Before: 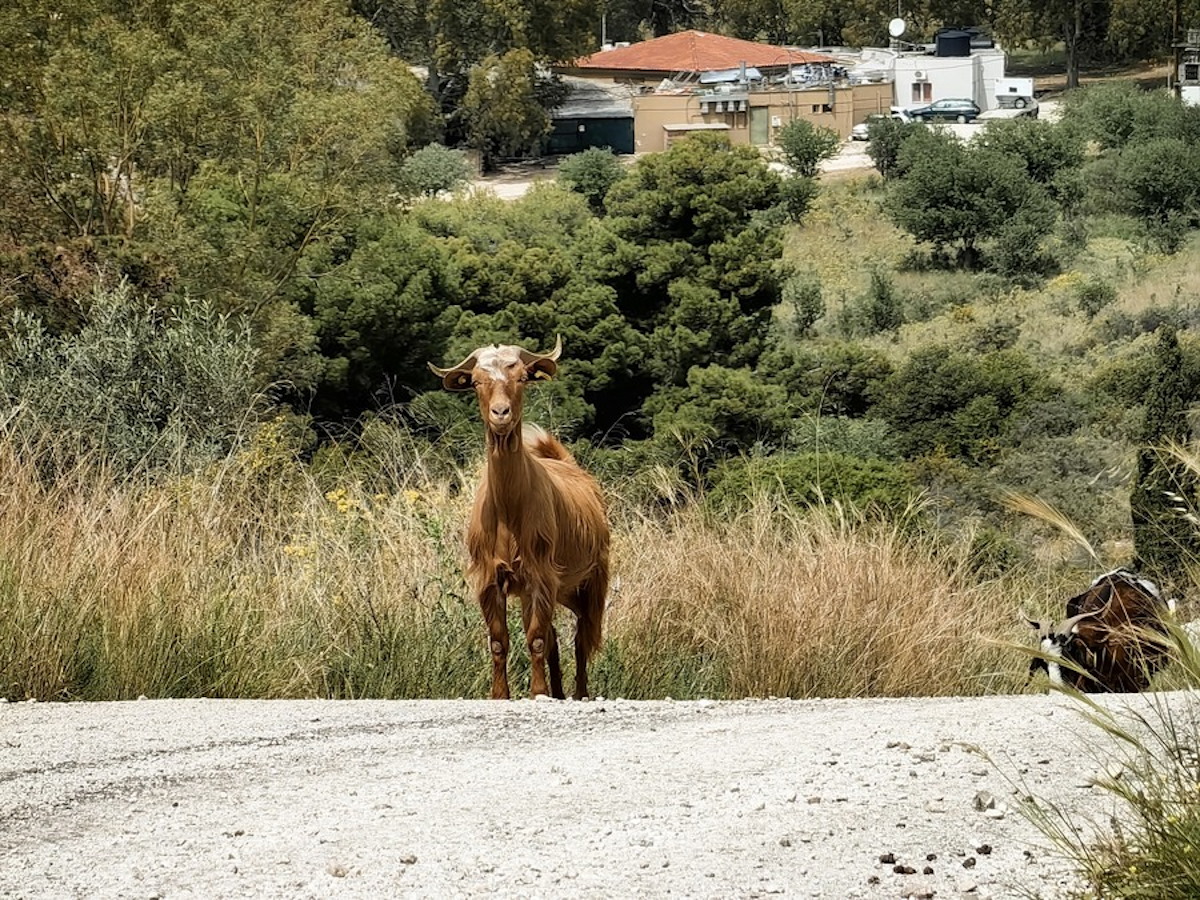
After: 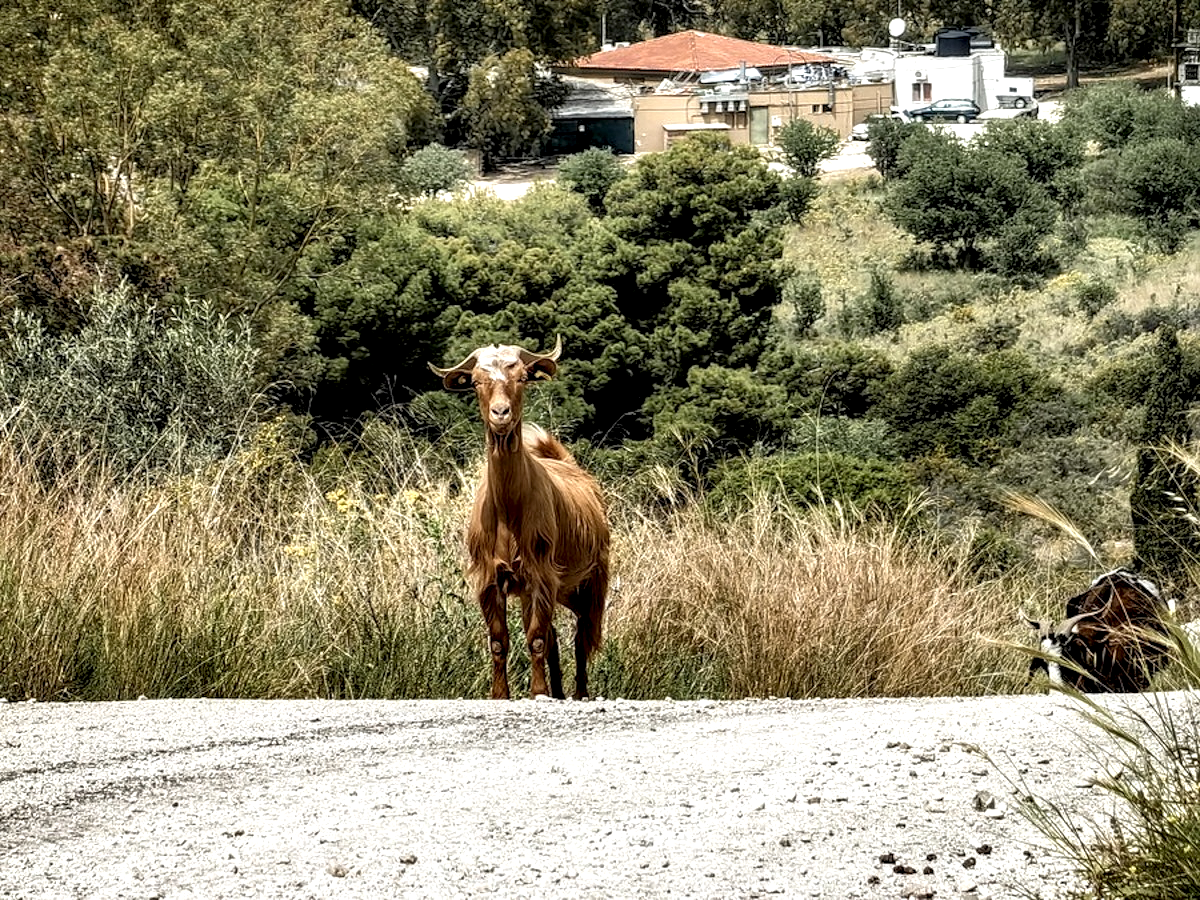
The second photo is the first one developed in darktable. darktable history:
local contrast: highlights 80%, shadows 57%, detail 175%, midtone range 0.602
rgb curve: curves: ch0 [(0, 0) (0.053, 0.068) (0.122, 0.128) (1, 1)]
